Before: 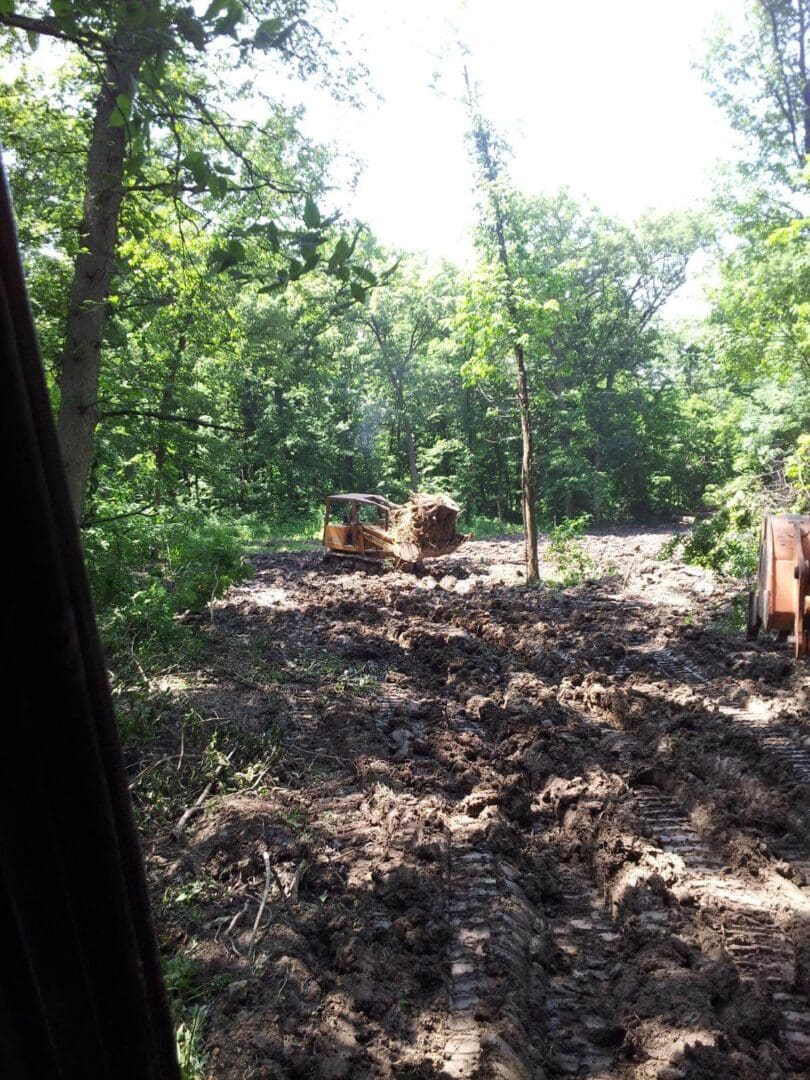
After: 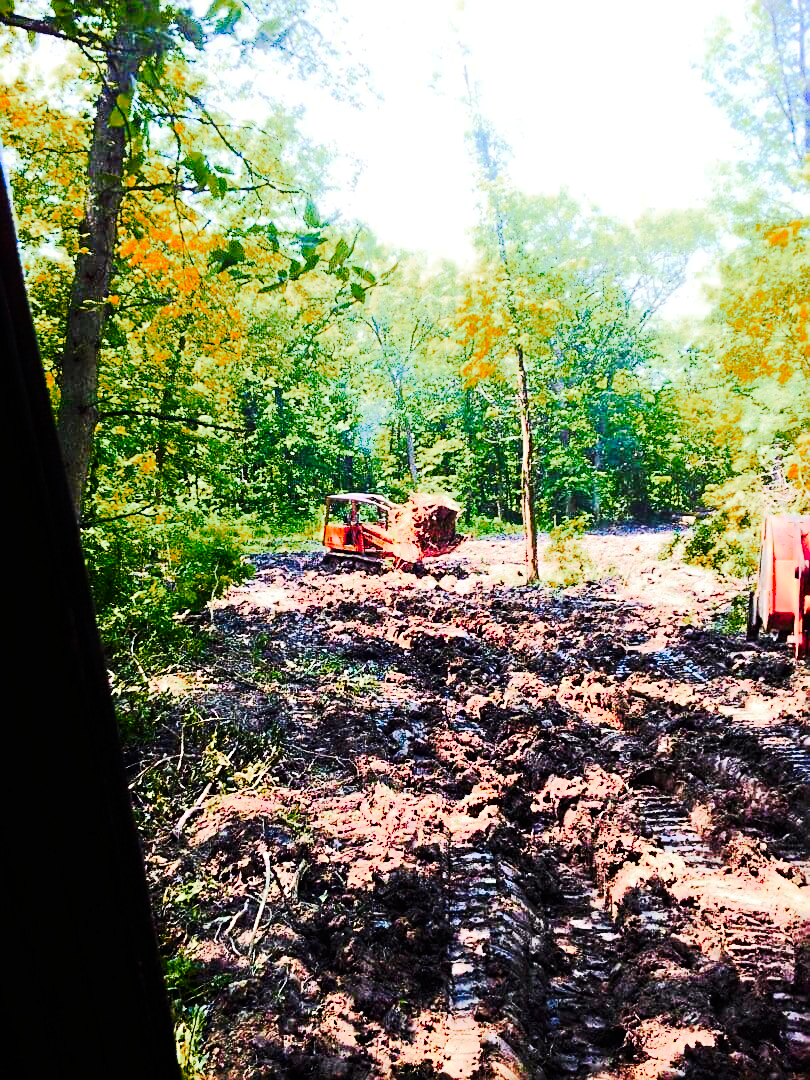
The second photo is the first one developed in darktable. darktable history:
tone equalizer: -7 EV 0.141 EV, -6 EV 0.603 EV, -5 EV 1.16 EV, -4 EV 1.34 EV, -3 EV 1.17 EV, -2 EV 0.6 EV, -1 EV 0.166 EV, edges refinement/feathering 500, mask exposure compensation -1.57 EV, preserve details guided filter
exposure: compensate exposure bias true, compensate highlight preservation false
sharpen: on, module defaults
color zones: curves: ch0 [(0.473, 0.374) (0.742, 0.784)]; ch1 [(0.354, 0.737) (0.742, 0.705)]; ch2 [(0.318, 0.421) (0.758, 0.532)]
contrast brightness saturation: contrast 0.197, brightness 0.157, saturation 0.22
tone curve: curves: ch0 [(0, 0) (0.003, 0.005) (0.011, 0.006) (0.025, 0.004) (0.044, 0.004) (0.069, 0.007) (0.1, 0.014) (0.136, 0.018) (0.177, 0.034) (0.224, 0.065) (0.277, 0.089) (0.335, 0.143) (0.399, 0.219) (0.468, 0.327) (0.543, 0.455) (0.623, 0.63) (0.709, 0.786) (0.801, 0.87) (0.898, 0.922) (1, 1)], preserve colors none
